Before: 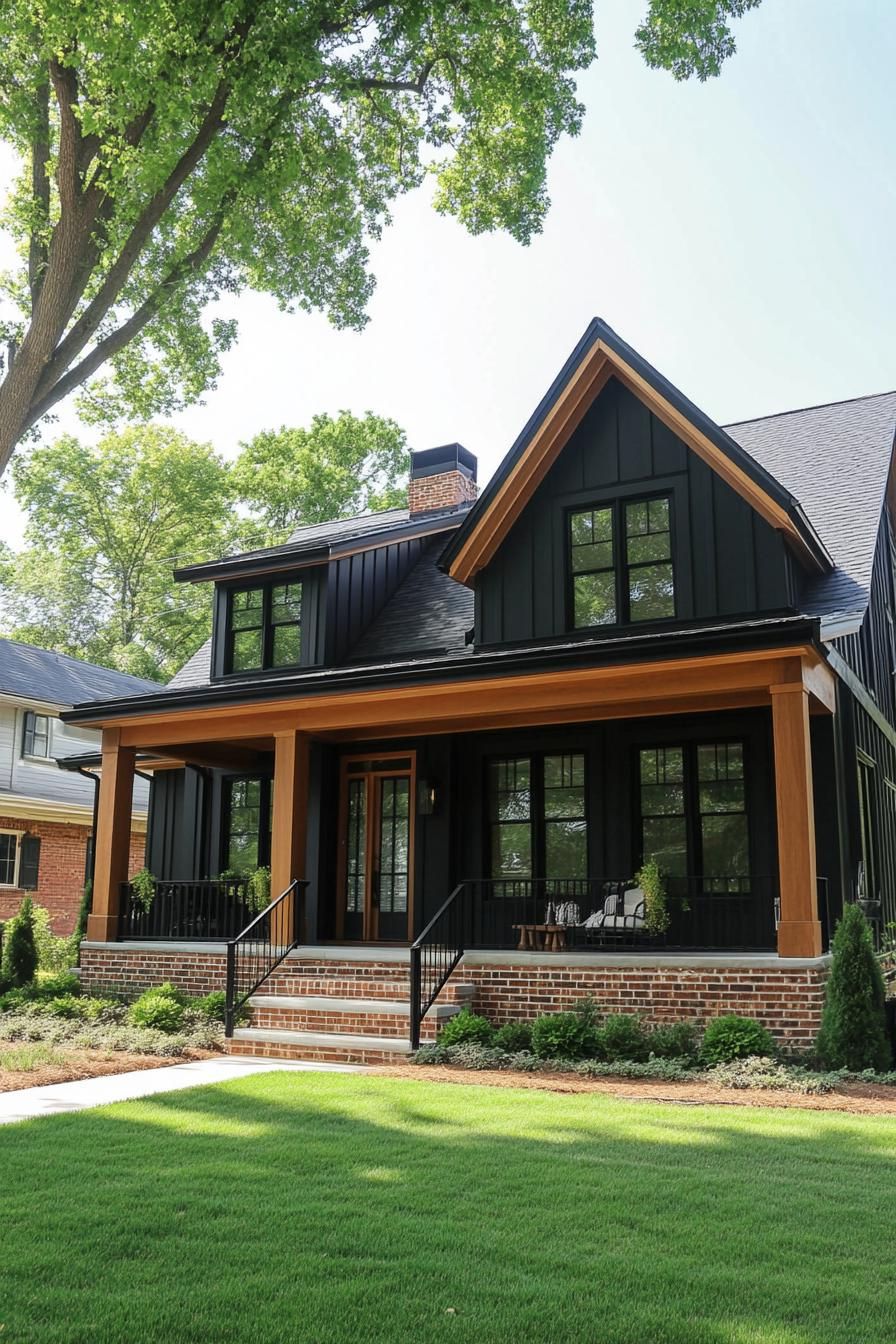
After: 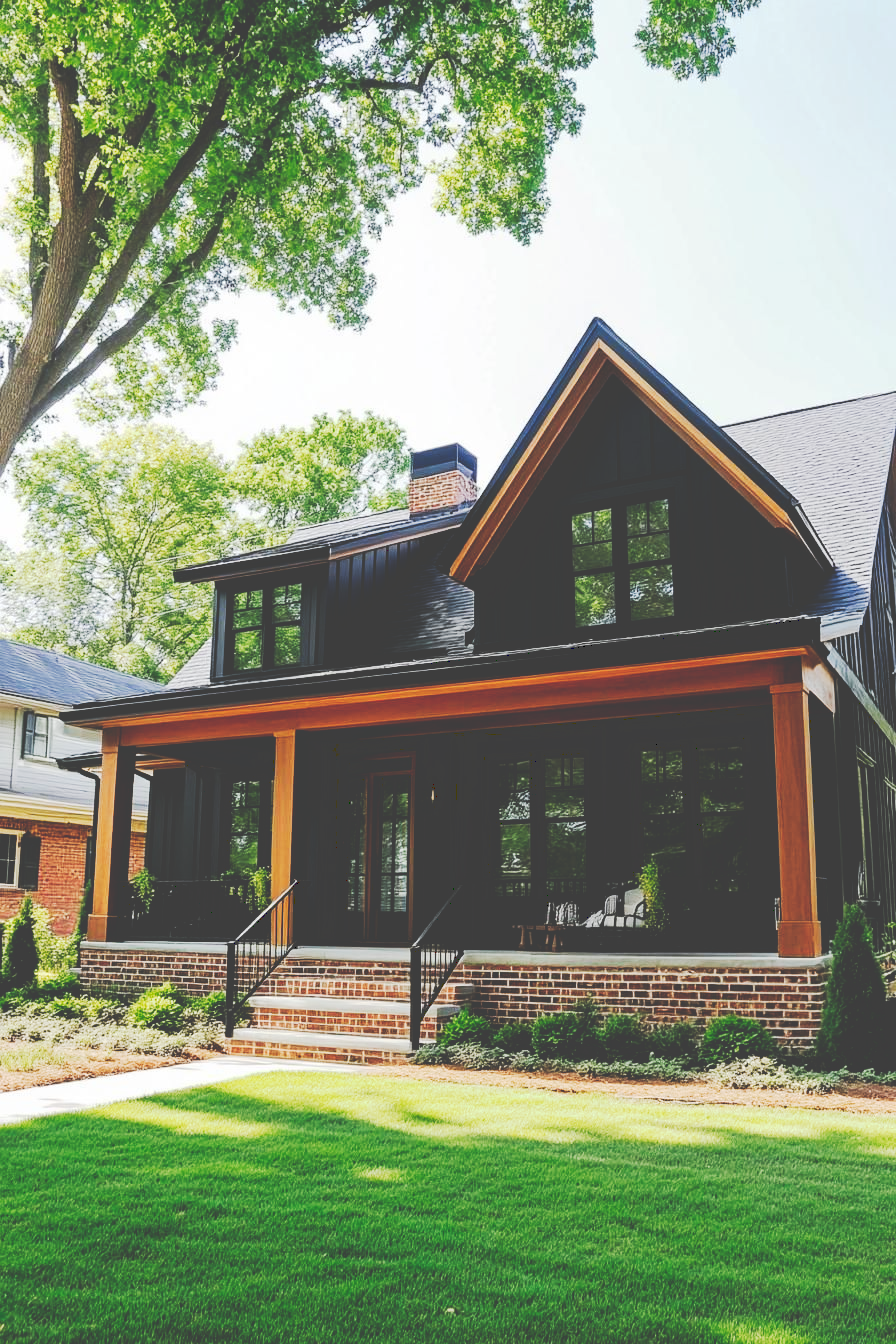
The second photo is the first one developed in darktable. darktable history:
tone curve: curves: ch0 [(0, 0) (0.003, 0.26) (0.011, 0.26) (0.025, 0.26) (0.044, 0.257) (0.069, 0.257) (0.1, 0.257) (0.136, 0.255) (0.177, 0.258) (0.224, 0.272) (0.277, 0.294) (0.335, 0.346) (0.399, 0.422) (0.468, 0.536) (0.543, 0.657) (0.623, 0.757) (0.709, 0.823) (0.801, 0.872) (0.898, 0.92) (1, 1)], preserve colors none
